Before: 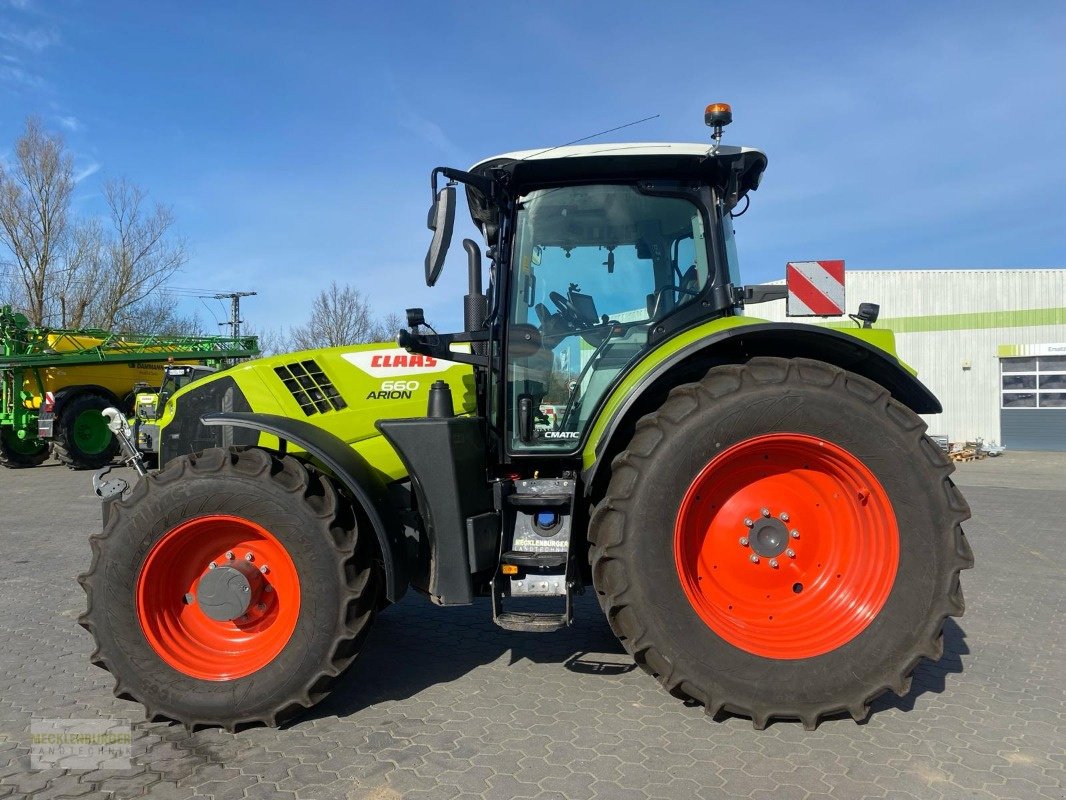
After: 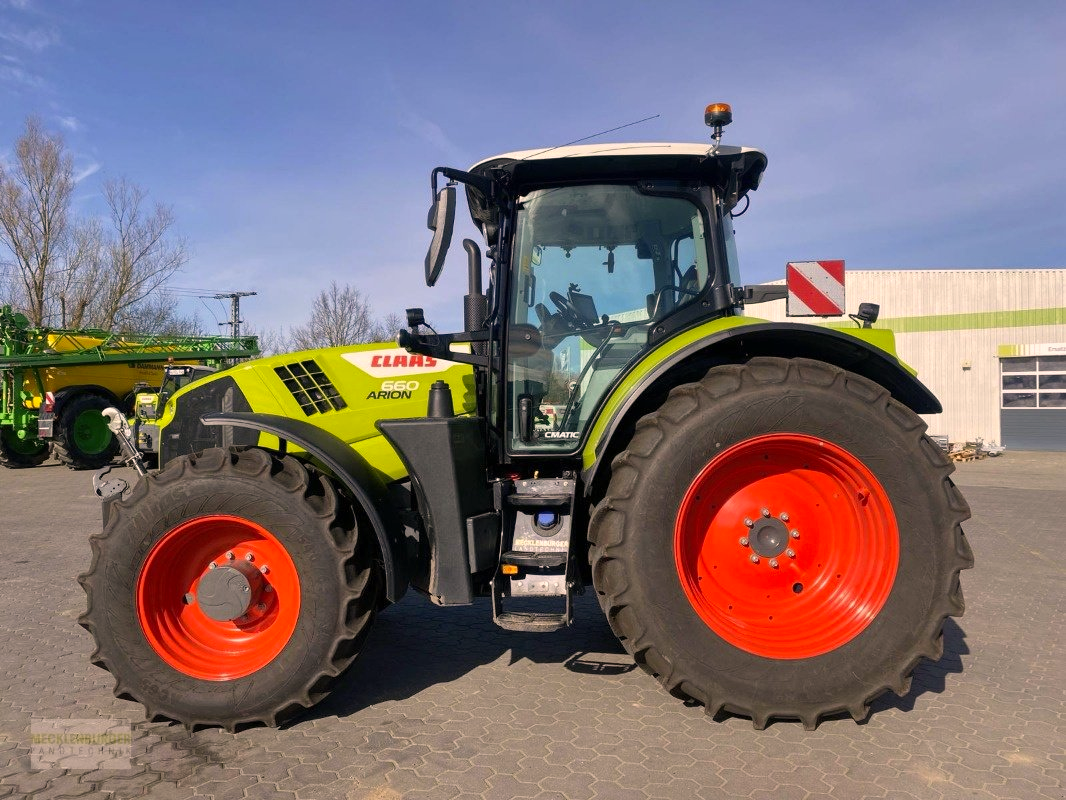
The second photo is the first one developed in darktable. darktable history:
shadows and highlights: shadows 60, soften with gaussian
color correction: highlights a* 11.96, highlights b* 11.58
